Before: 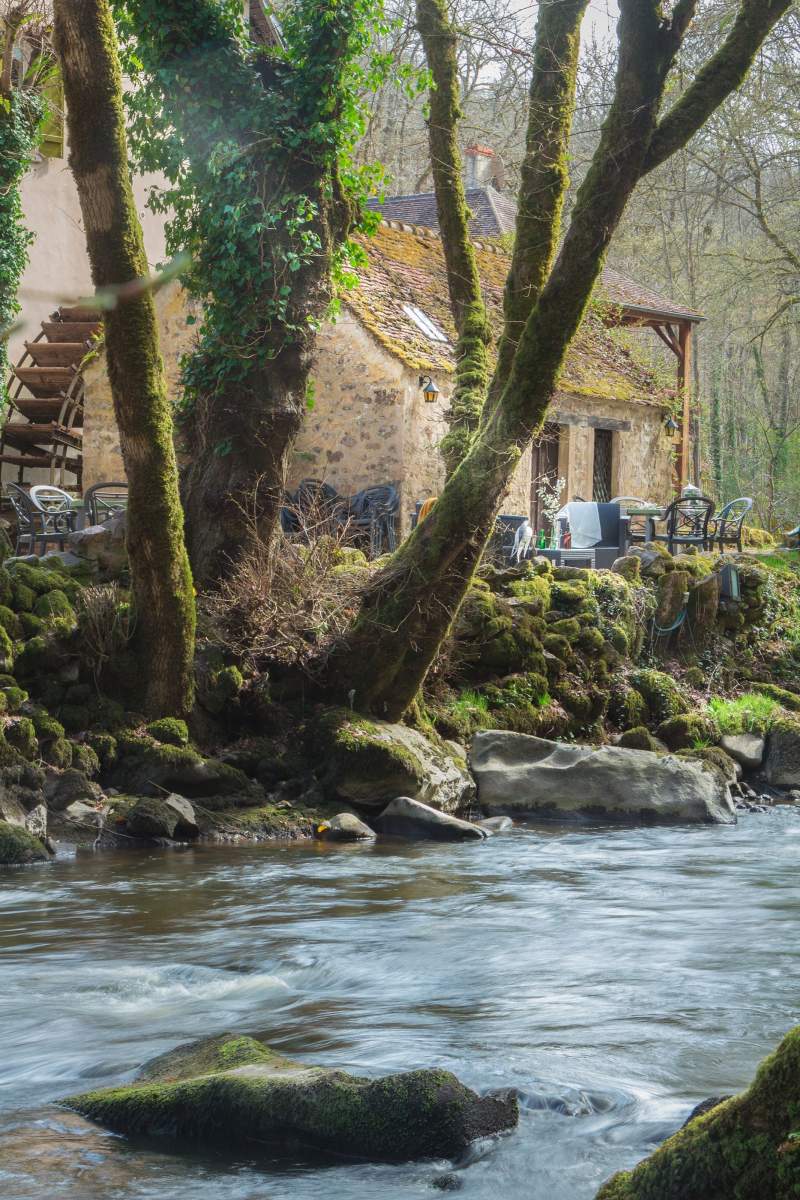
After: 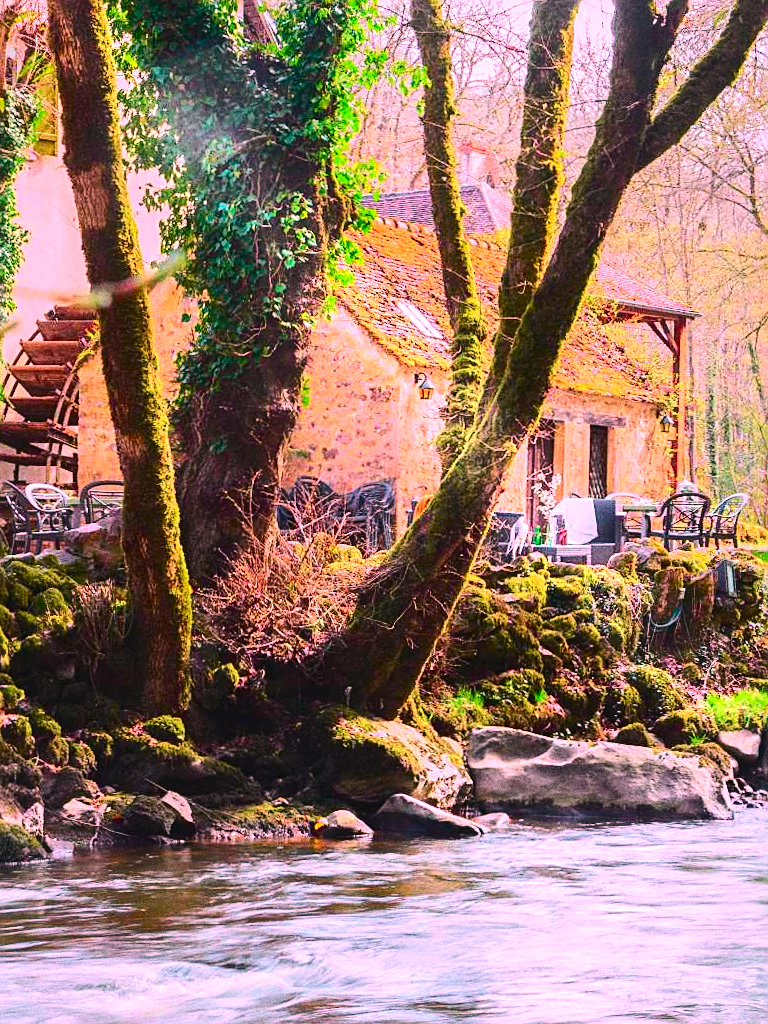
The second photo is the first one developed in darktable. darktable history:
sharpen: on, module defaults
crop and rotate: angle 0.2°, left 0.275%, right 3.127%, bottom 14.18%
white balance: red 1.188, blue 1.11
tone curve: curves: ch0 [(0, 0.023) (0.103, 0.087) (0.277, 0.28) (0.438, 0.547) (0.546, 0.678) (0.735, 0.843) (0.994, 1)]; ch1 [(0, 0) (0.371, 0.261) (0.465, 0.42) (0.488, 0.477) (0.512, 0.513) (0.542, 0.581) (0.574, 0.647) (0.636, 0.747) (1, 1)]; ch2 [(0, 0) (0.369, 0.388) (0.449, 0.431) (0.478, 0.471) (0.516, 0.517) (0.575, 0.642) (0.649, 0.726) (1, 1)], color space Lab, independent channels, preserve colors none
tone equalizer: -8 EV -0.417 EV, -7 EV -0.389 EV, -6 EV -0.333 EV, -5 EV -0.222 EV, -3 EV 0.222 EV, -2 EV 0.333 EV, -1 EV 0.389 EV, +0 EV 0.417 EV, edges refinement/feathering 500, mask exposure compensation -1.57 EV, preserve details no
color correction: highlights a* 0.816, highlights b* 2.78, saturation 1.1
grain: coarseness 9.61 ISO, strength 35.62%
